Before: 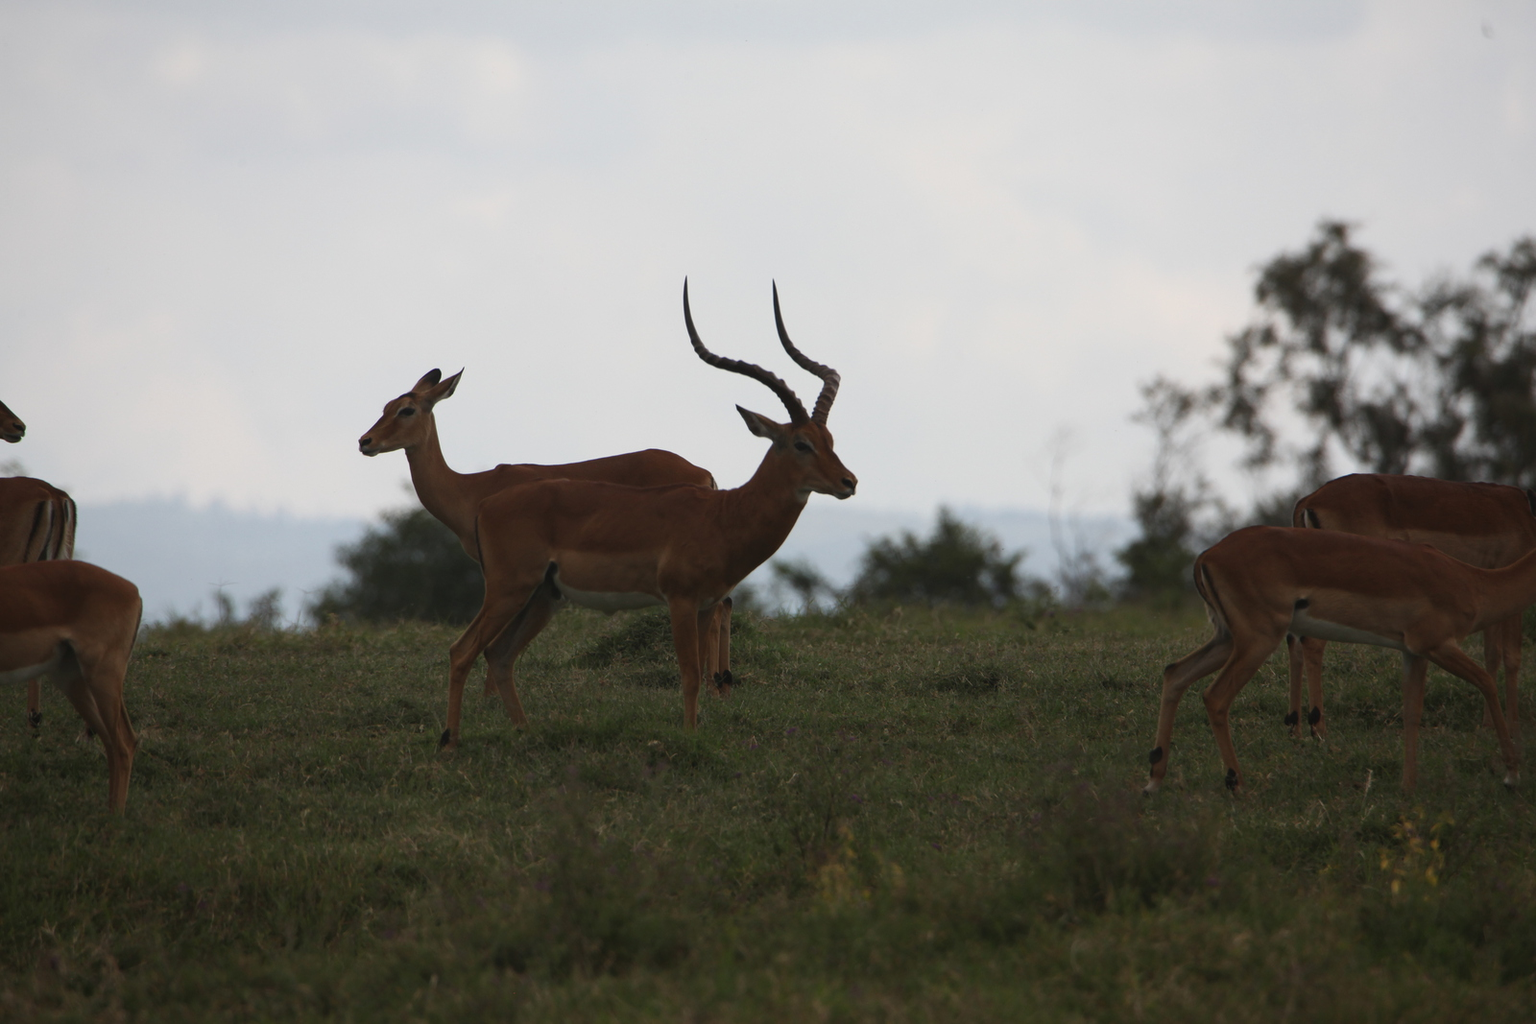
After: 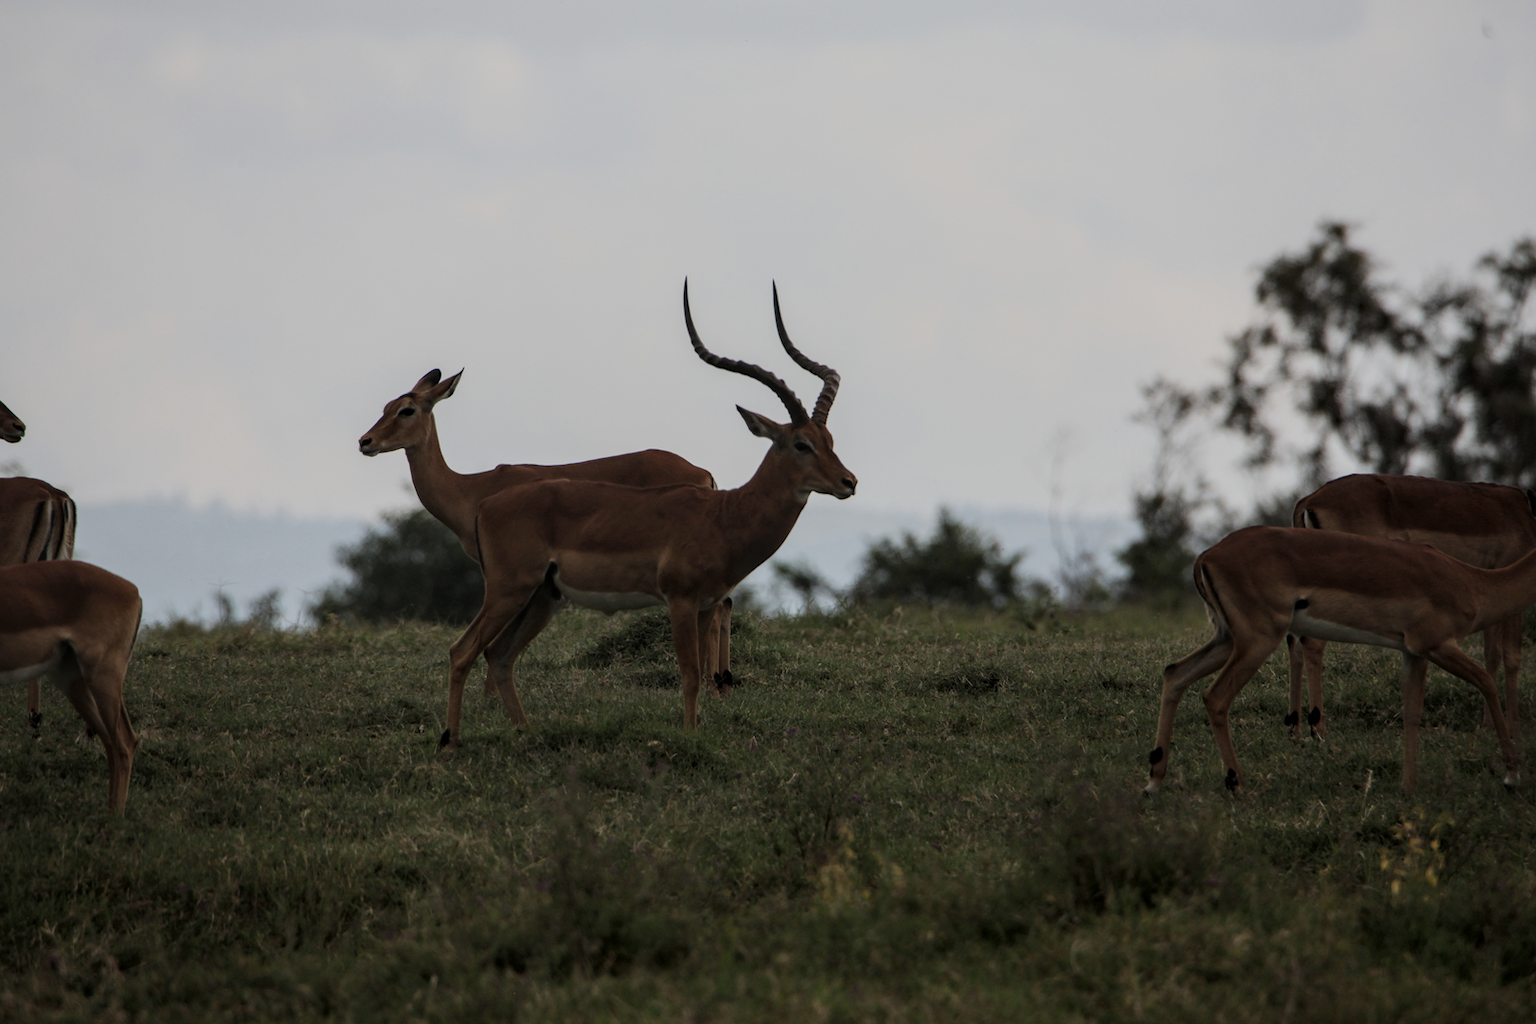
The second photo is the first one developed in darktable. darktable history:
filmic rgb: black relative exposure -7.65 EV, white relative exposure 4.56 EV, hardness 3.61
local contrast: detail 130%
